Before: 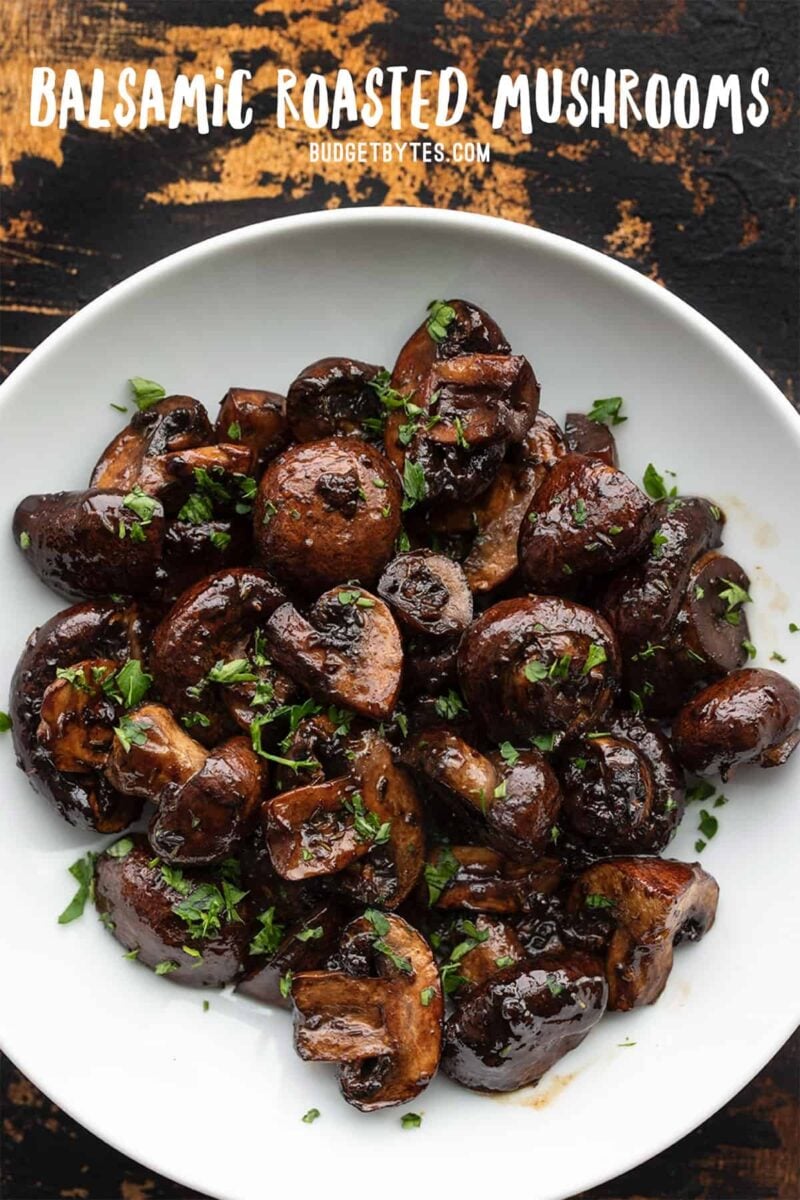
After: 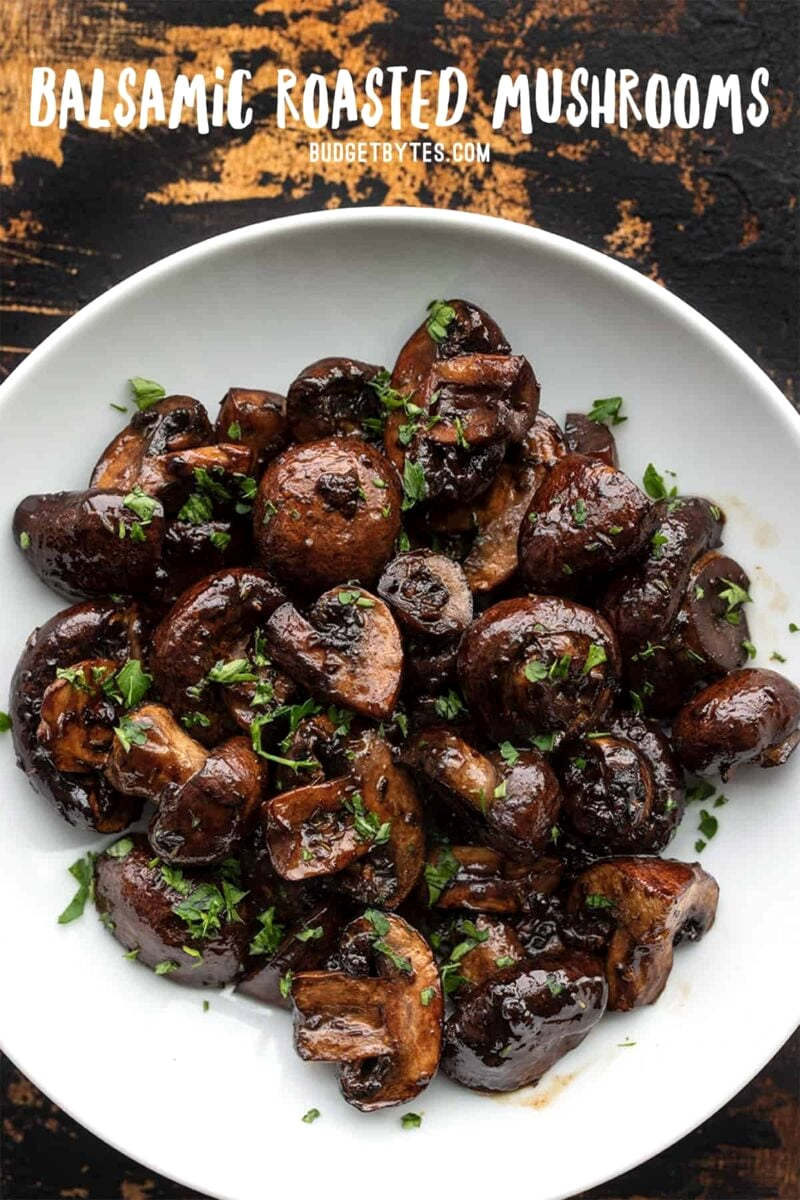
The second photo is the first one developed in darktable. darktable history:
local contrast: highlights 107%, shadows 98%, detail 120%, midtone range 0.2
